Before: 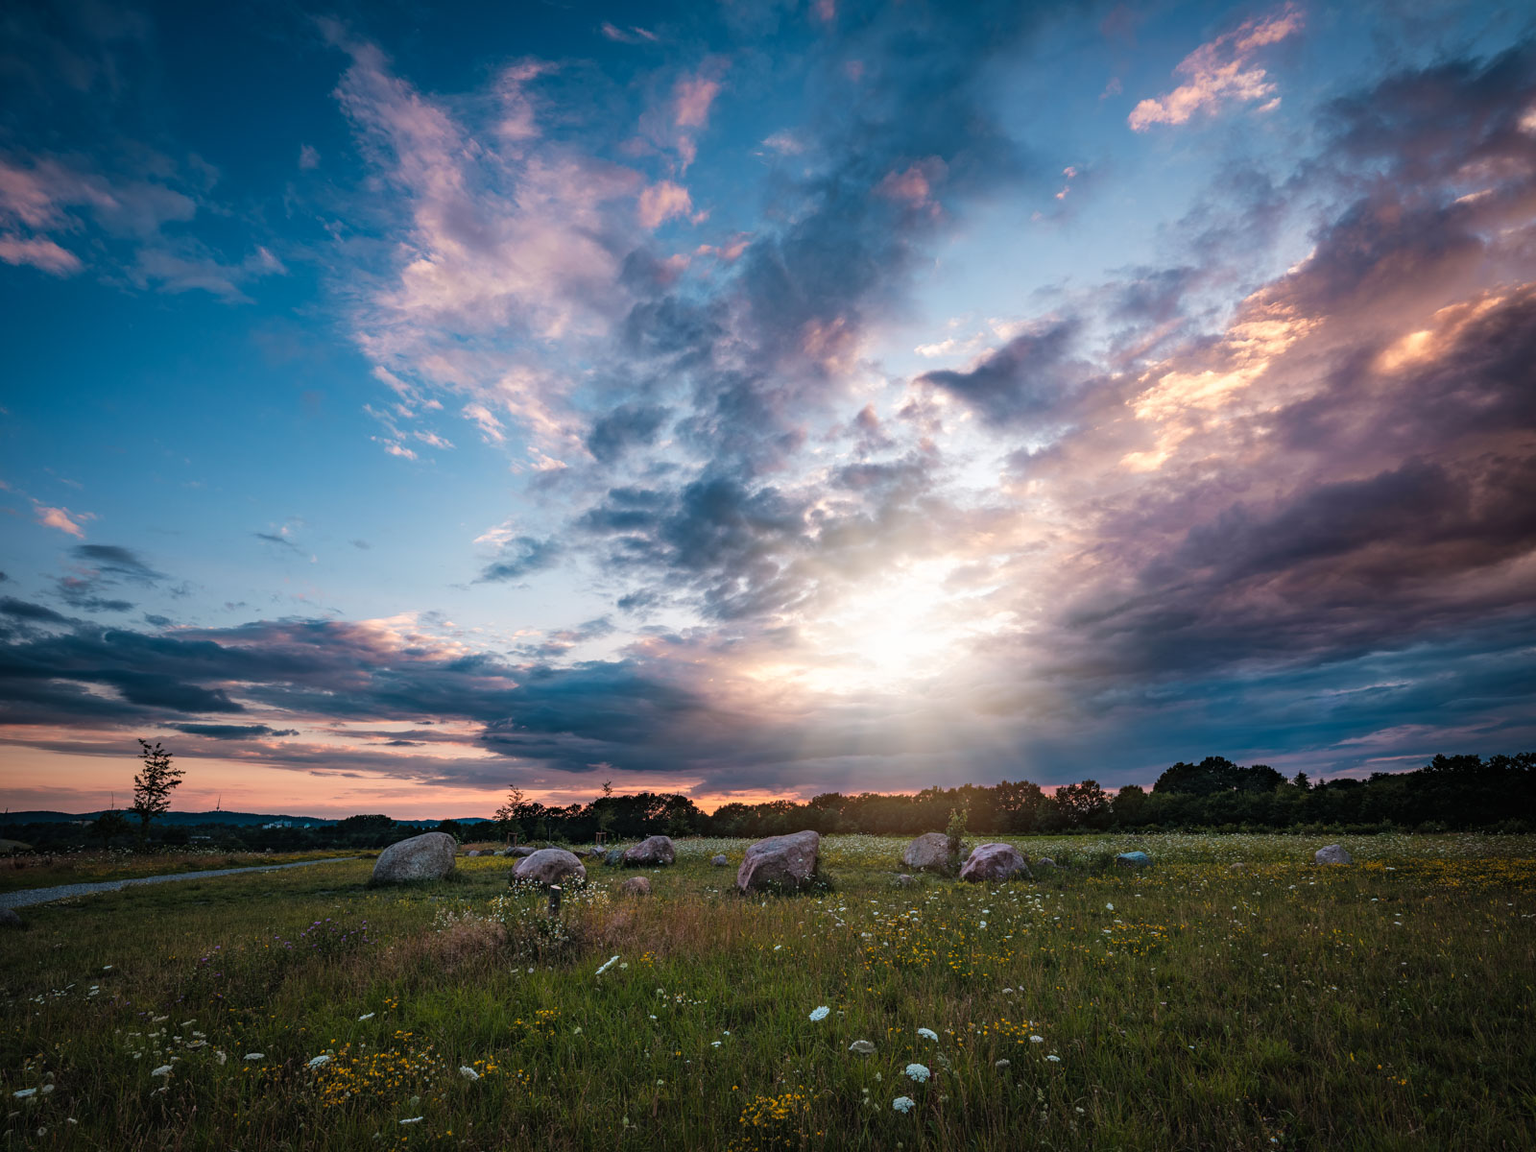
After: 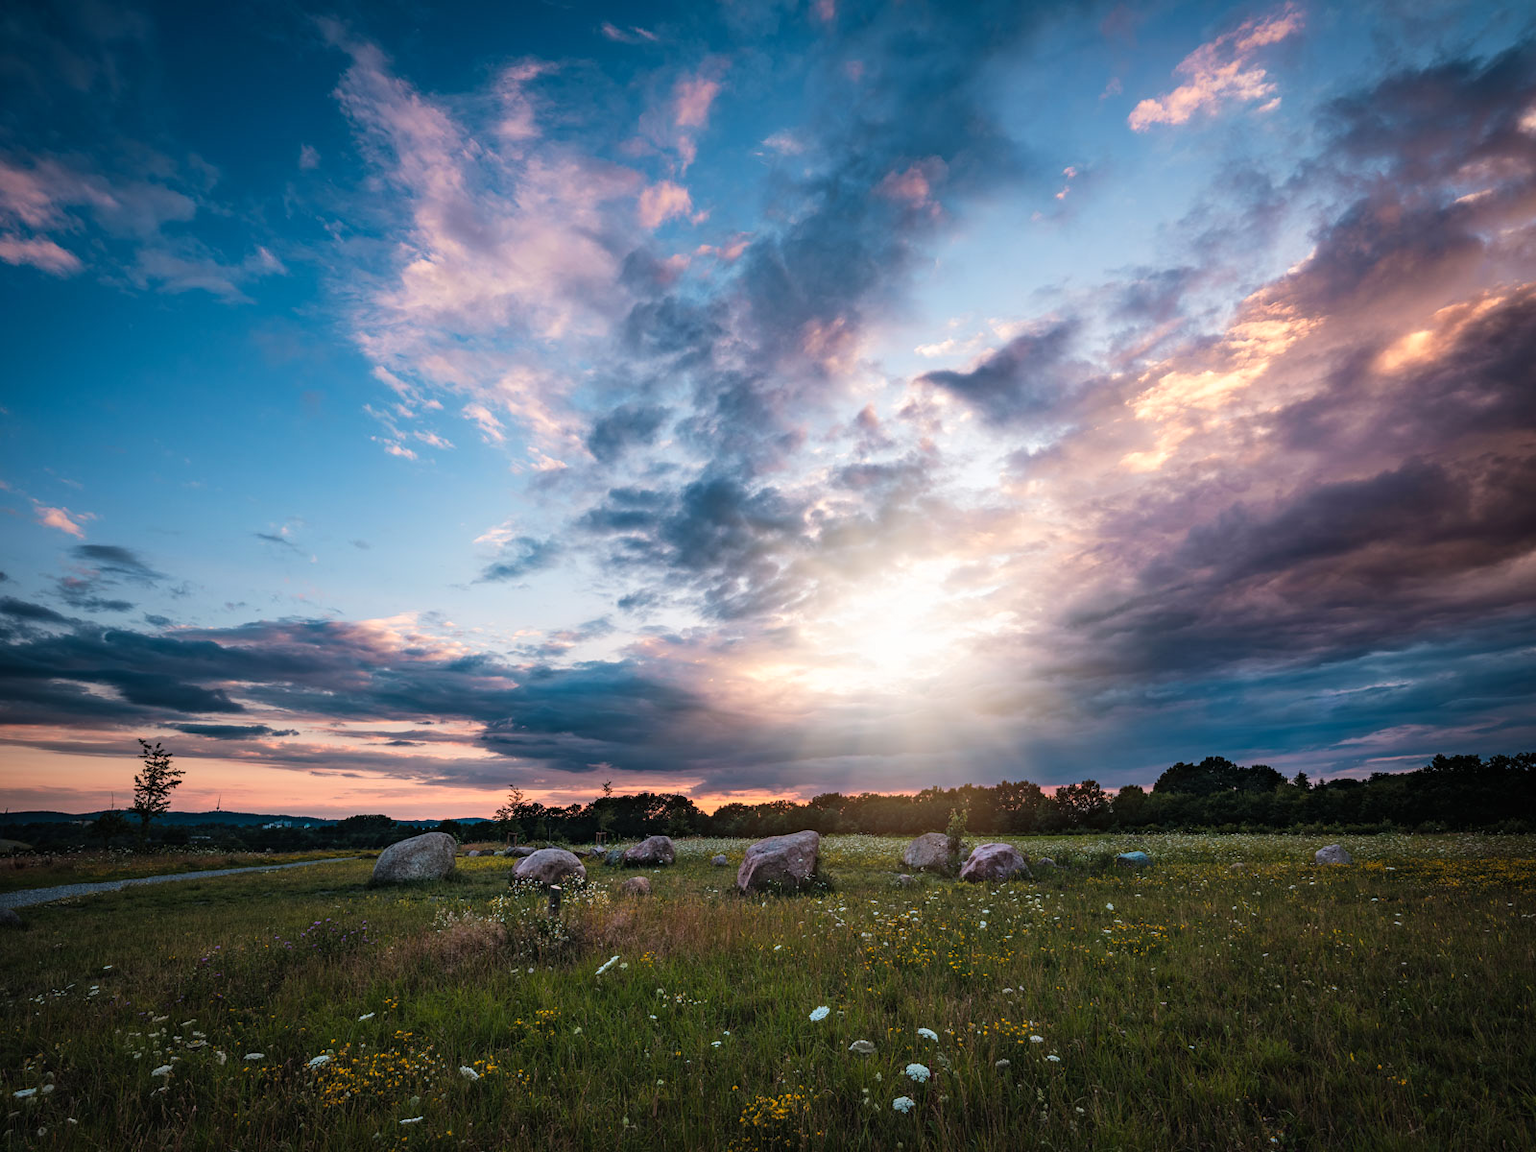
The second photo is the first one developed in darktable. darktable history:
tone curve: curves: ch0 [(0, 0) (0.251, 0.254) (0.689, 0.733) (1, 1)]
